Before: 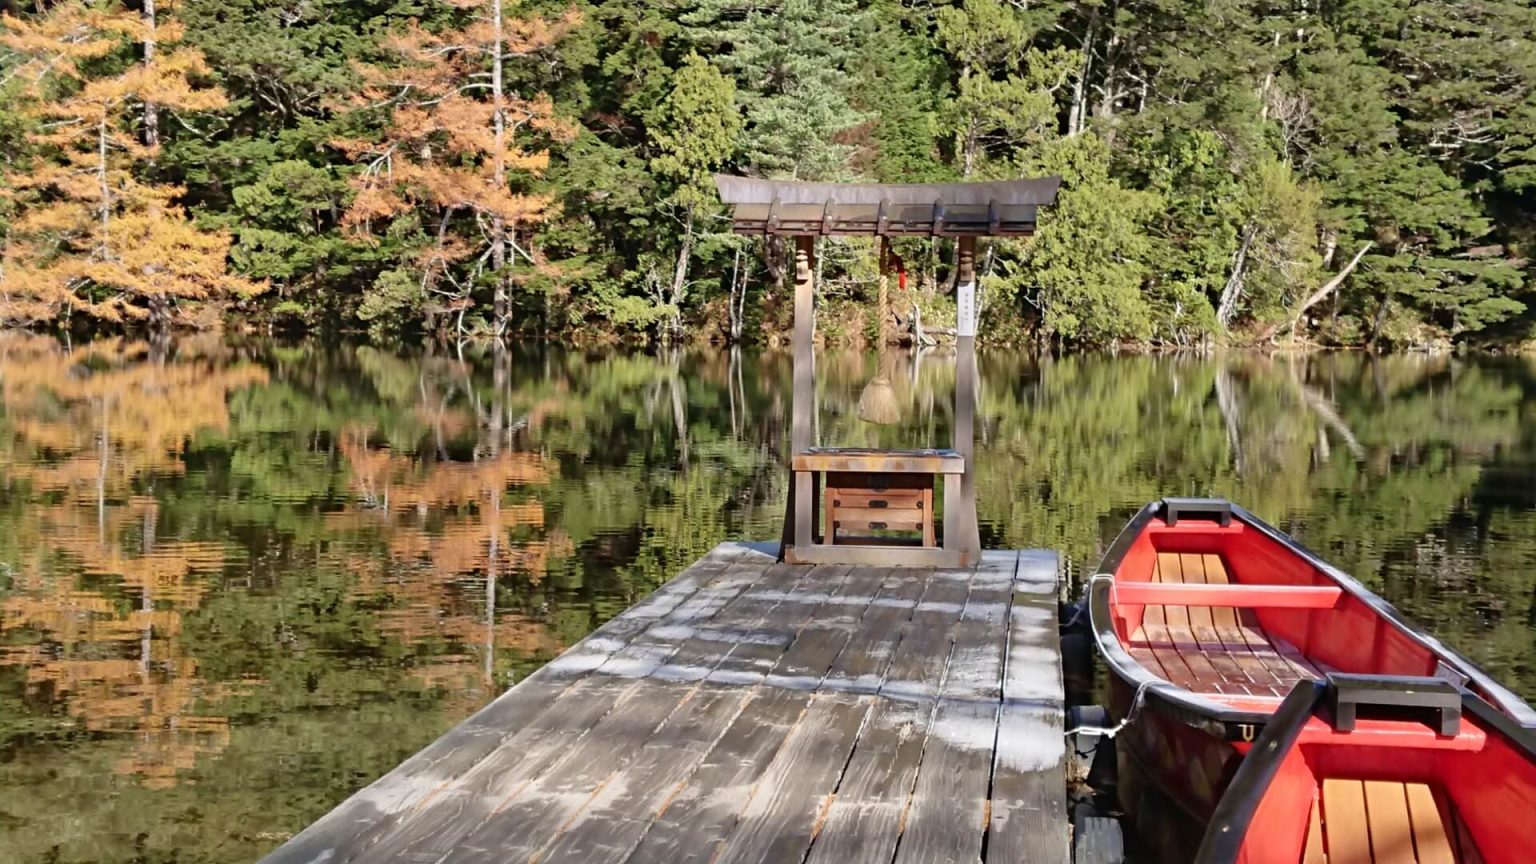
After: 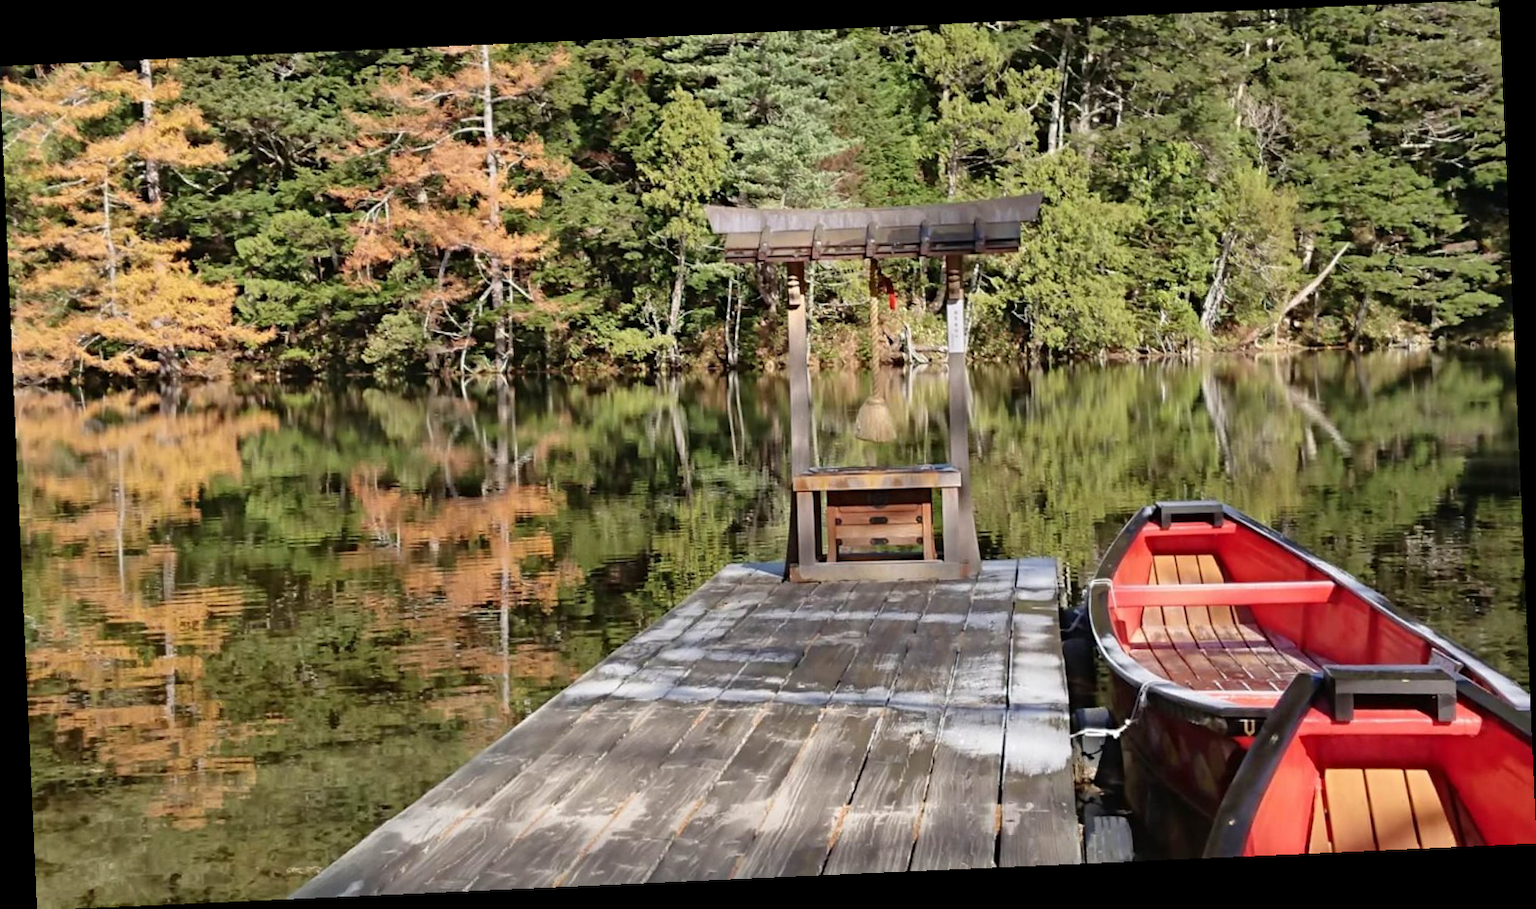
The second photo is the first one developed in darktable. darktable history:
rotate and perspective: rotation -2.56°, automatic cropping off
exposure: exposure -0.01 EV, compensate highlight preservation false
